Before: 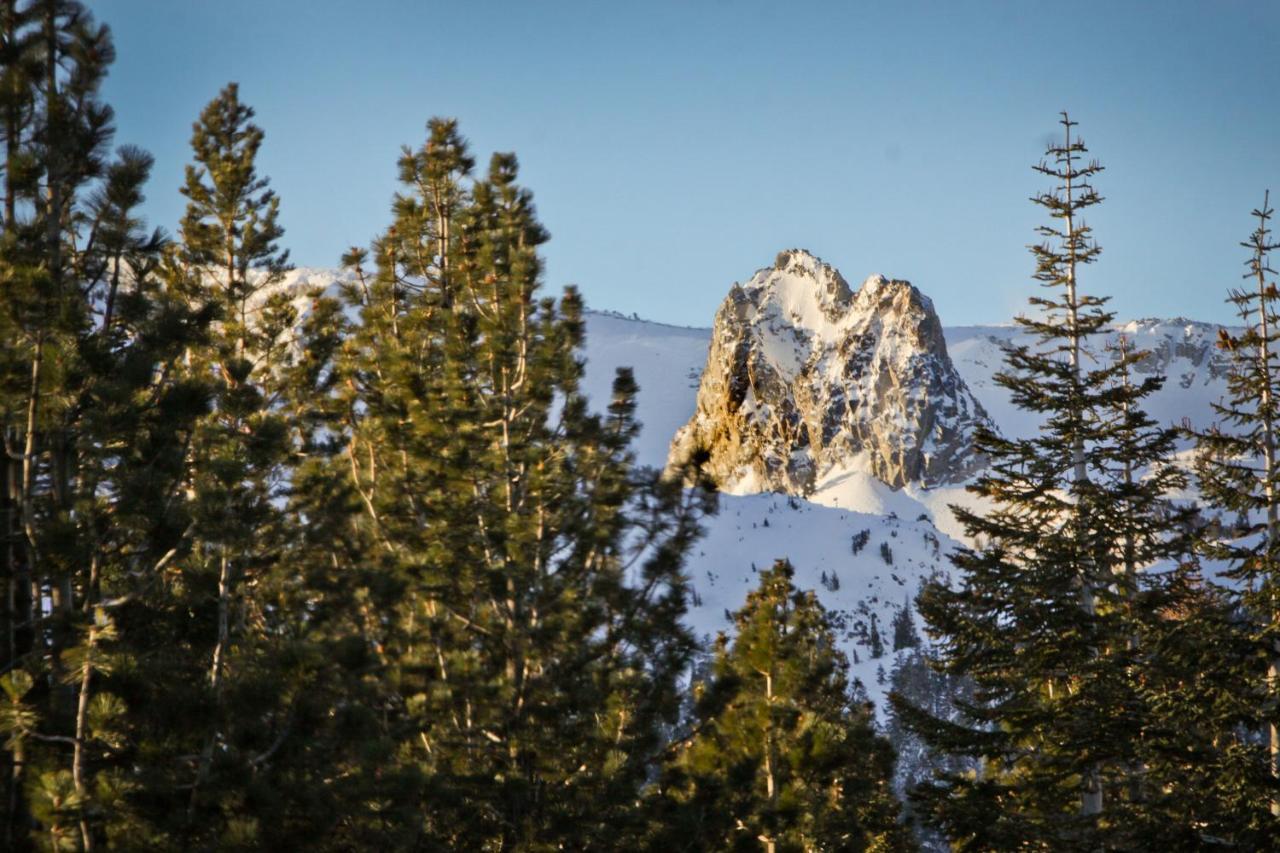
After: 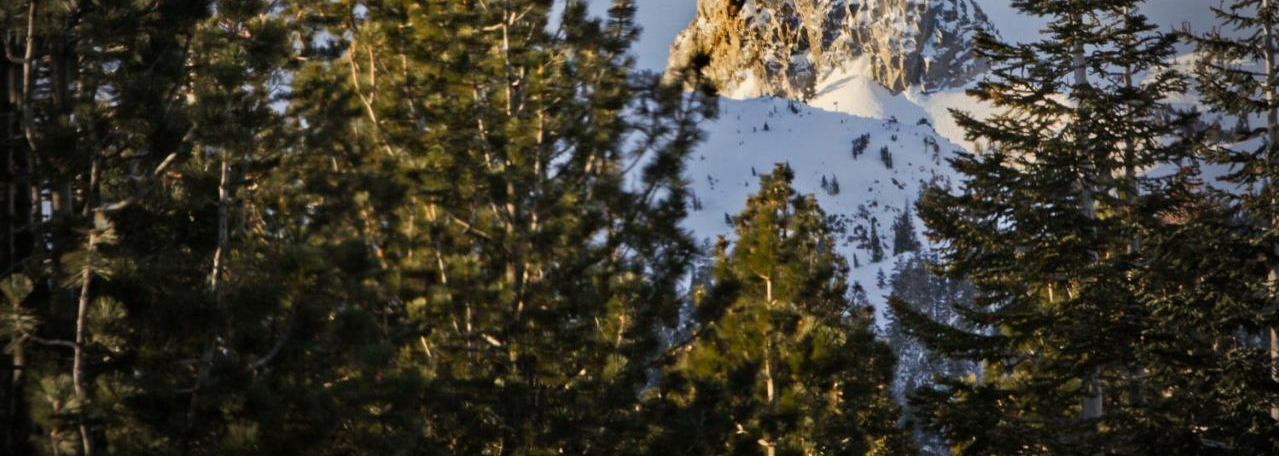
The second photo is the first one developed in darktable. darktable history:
vignetting: fall-off start 71.95%, fall-off radius 106.85%, width/height ratio 0.725, unbound false
exposure: exposure -0.063 EV, compensate highlight preservation false
crop and rotate: top 46.52%, right 0.002%
